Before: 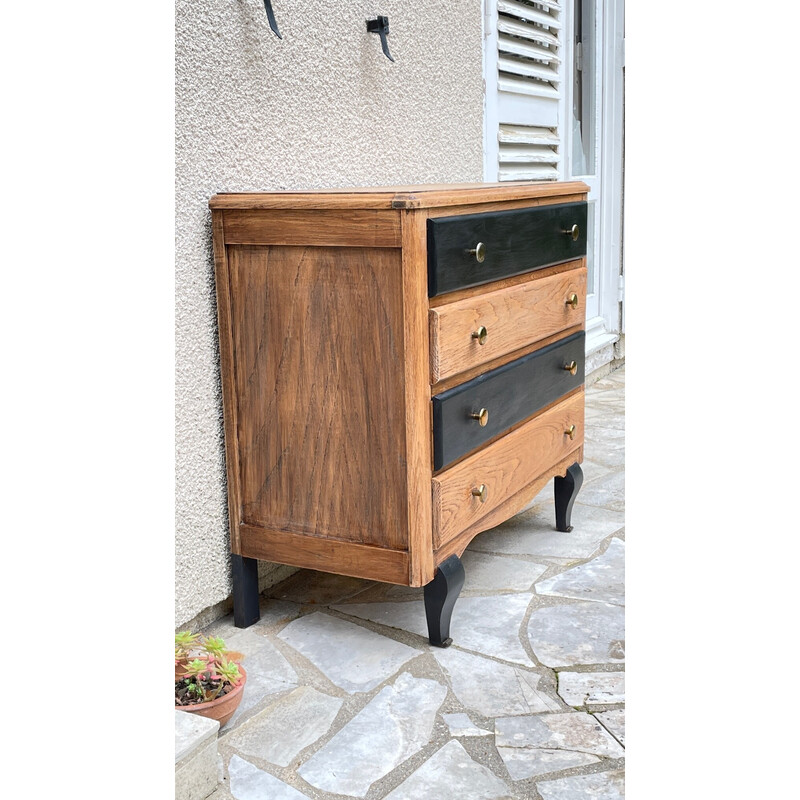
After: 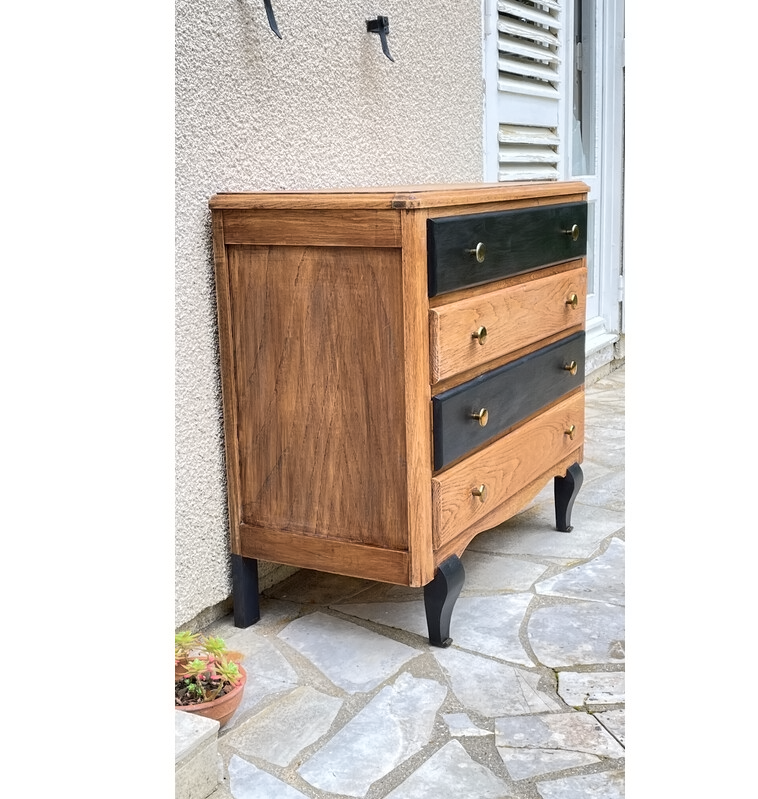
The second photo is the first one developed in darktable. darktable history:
crop and rotate: left 0%, right 5.223%
velvia: on, module defaults
contrast equalizer: y [[0.5 ×6], [0.5 ×6], [0.5 ×6], [0 ×6], [0, 0.039, 0.251, 0.29, 0.293, 0.292]], mix 0.52
